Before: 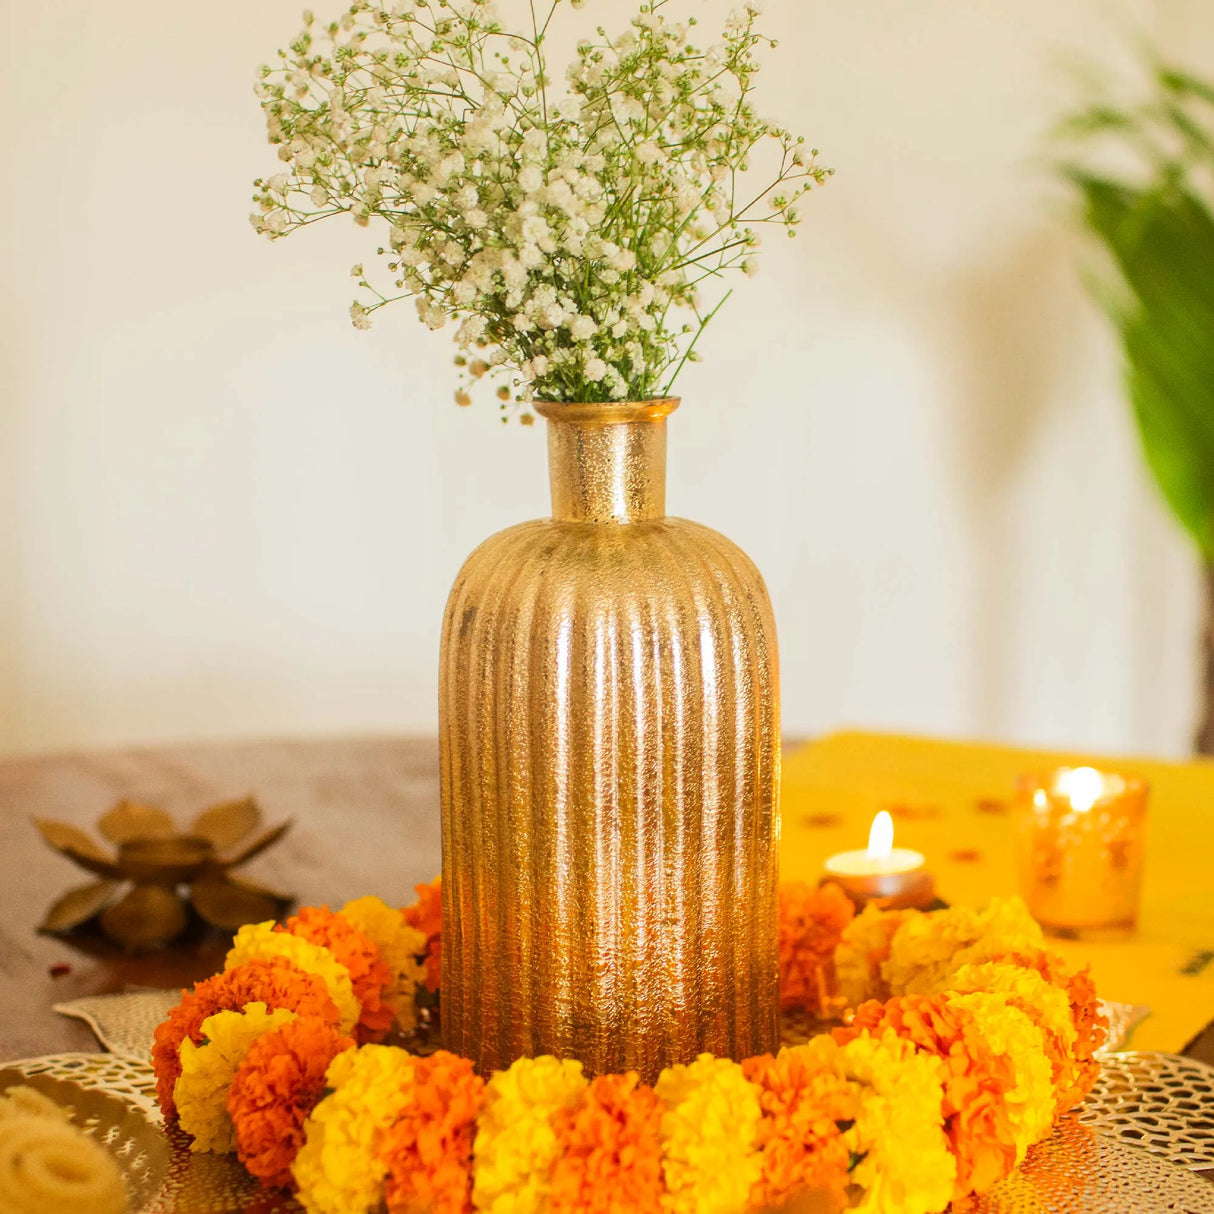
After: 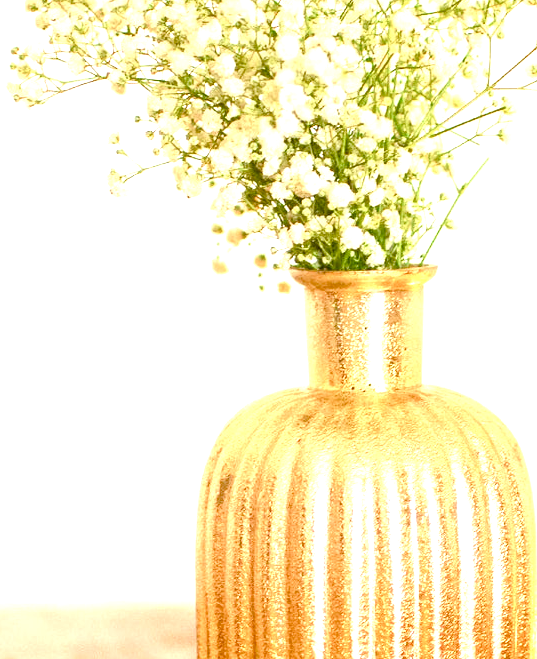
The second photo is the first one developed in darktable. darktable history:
color balance rgb: shadows lift › chroma 2.008%, shadows lift › hue 215.55°, perceptual saturation grading › global saturation -0.009%, perceptual saturation grading › highlights -17.831%, perceptual saturation grading › mid-tones 33.544%, perceptual saturation grading › shadows 50.551%
exposure: black level correction 0.001, exposure 1.303 EV, compensate highlight preservation false
crop: left 20.071%, top 10.903%, right 35.615%, bottom 34.787%
